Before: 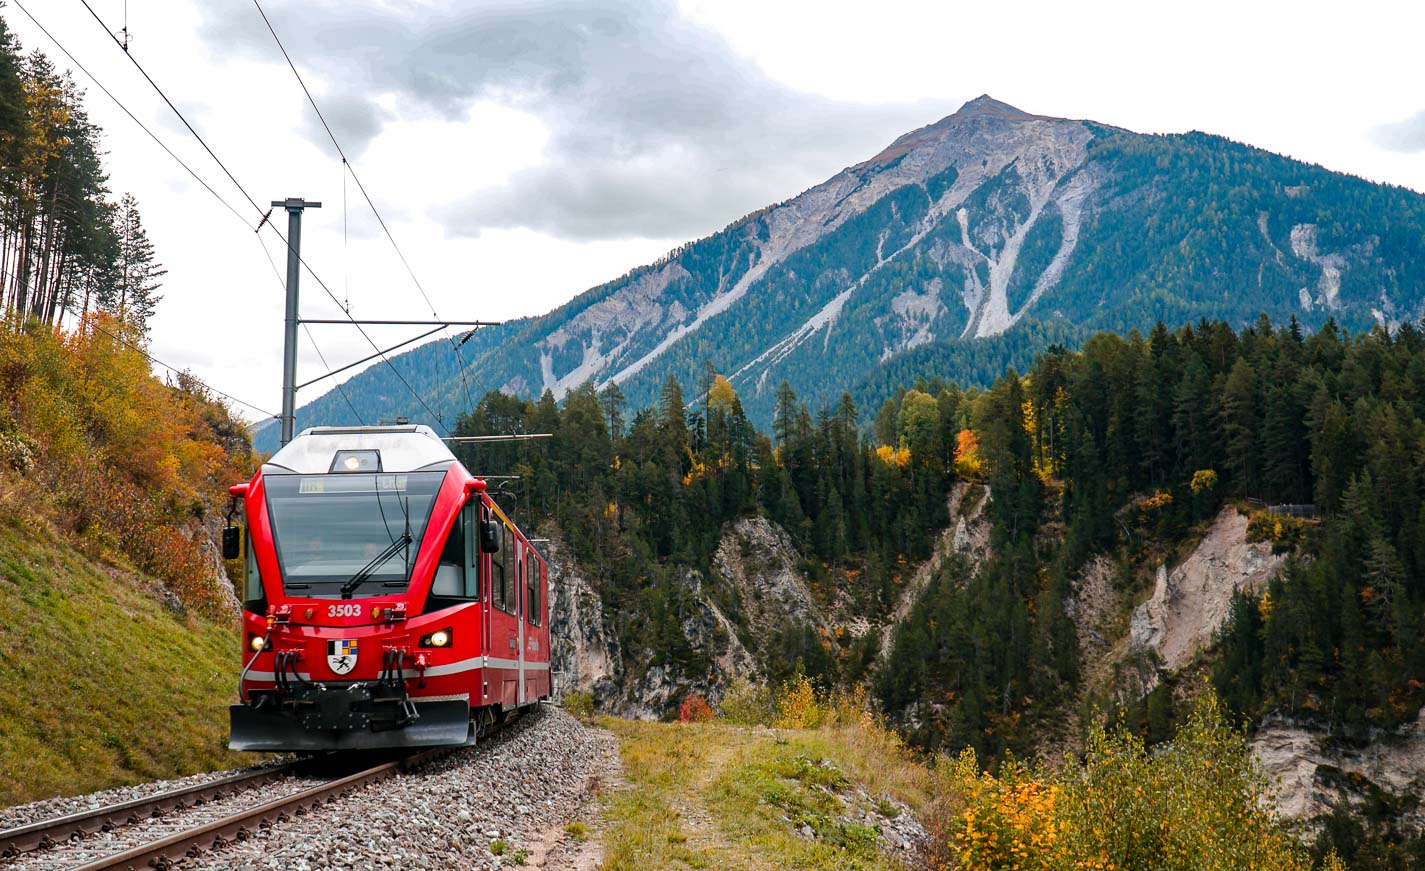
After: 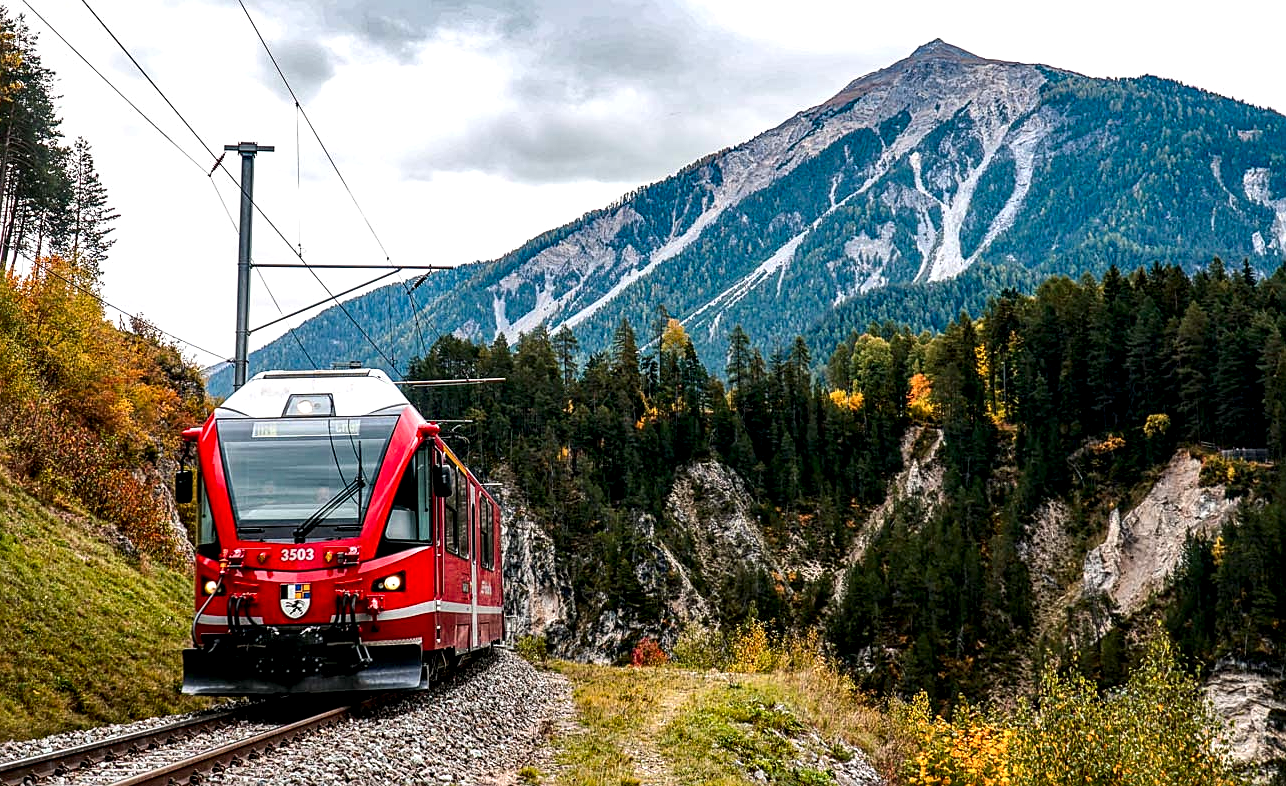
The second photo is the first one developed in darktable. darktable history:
sharpen: on, module defaults
contrast brightness saturation: contrast 0.15, brightness -0.01, saturation 0.1
local contrast: highlights 60%, shadows 60%, detail 160%
crop: left 3.305%, top 6.436%, right 6.389%, bottom 3.258%
